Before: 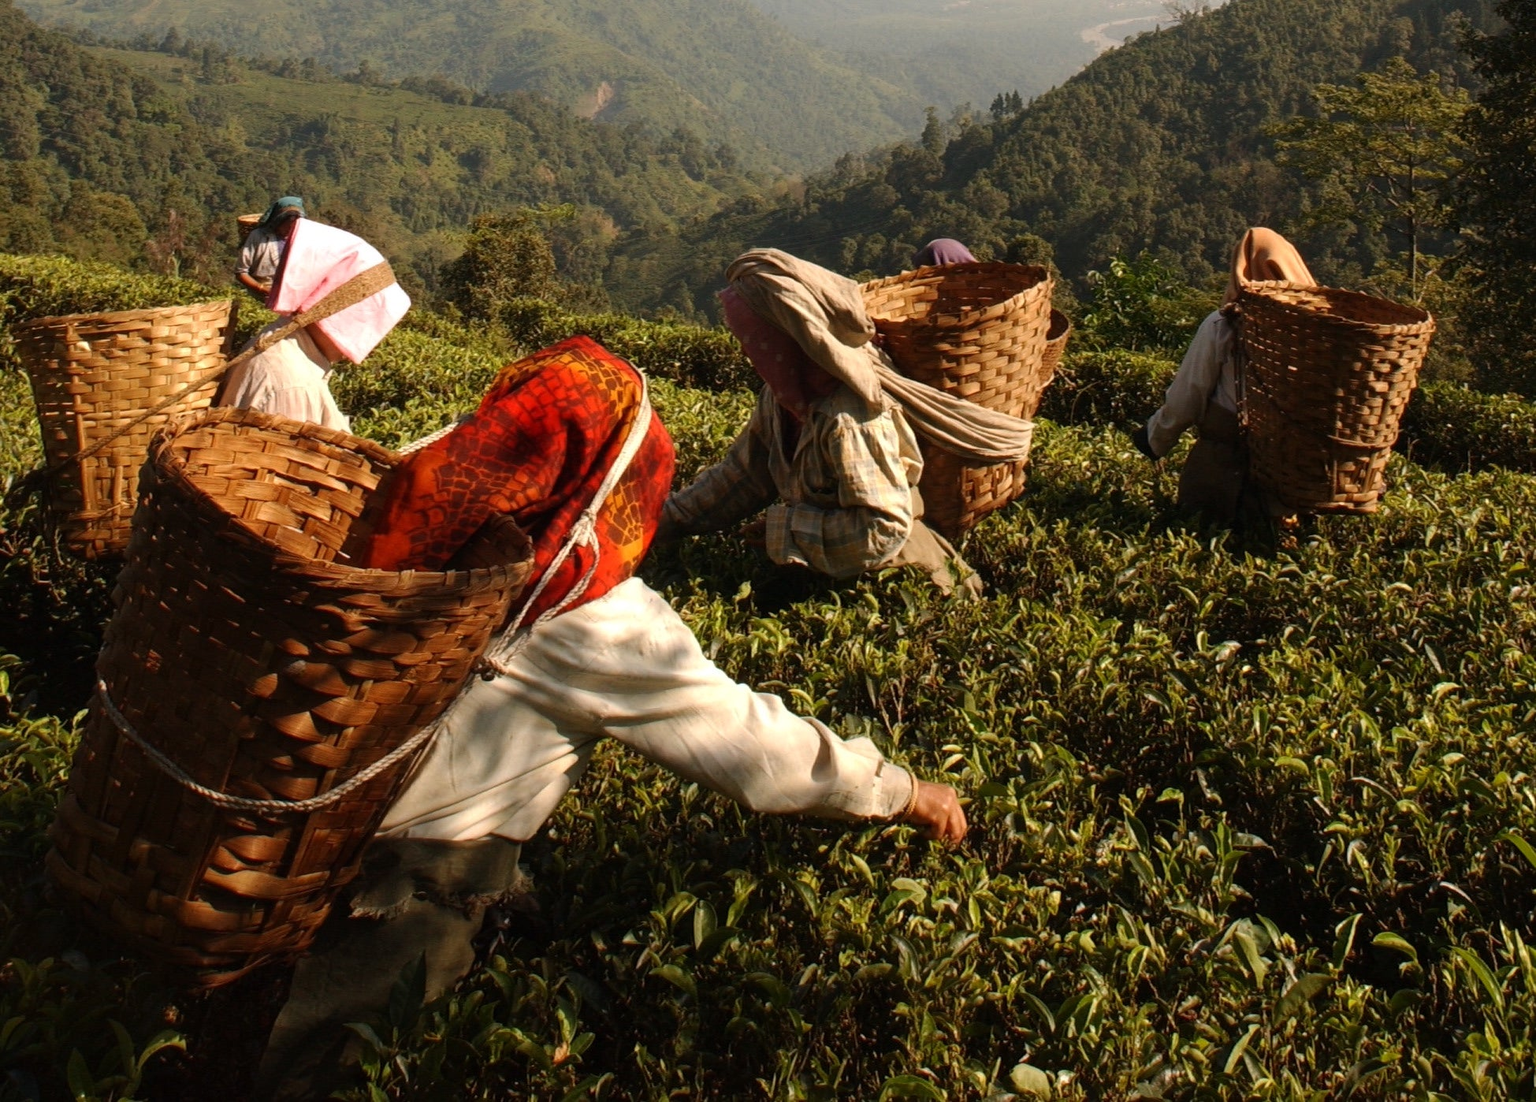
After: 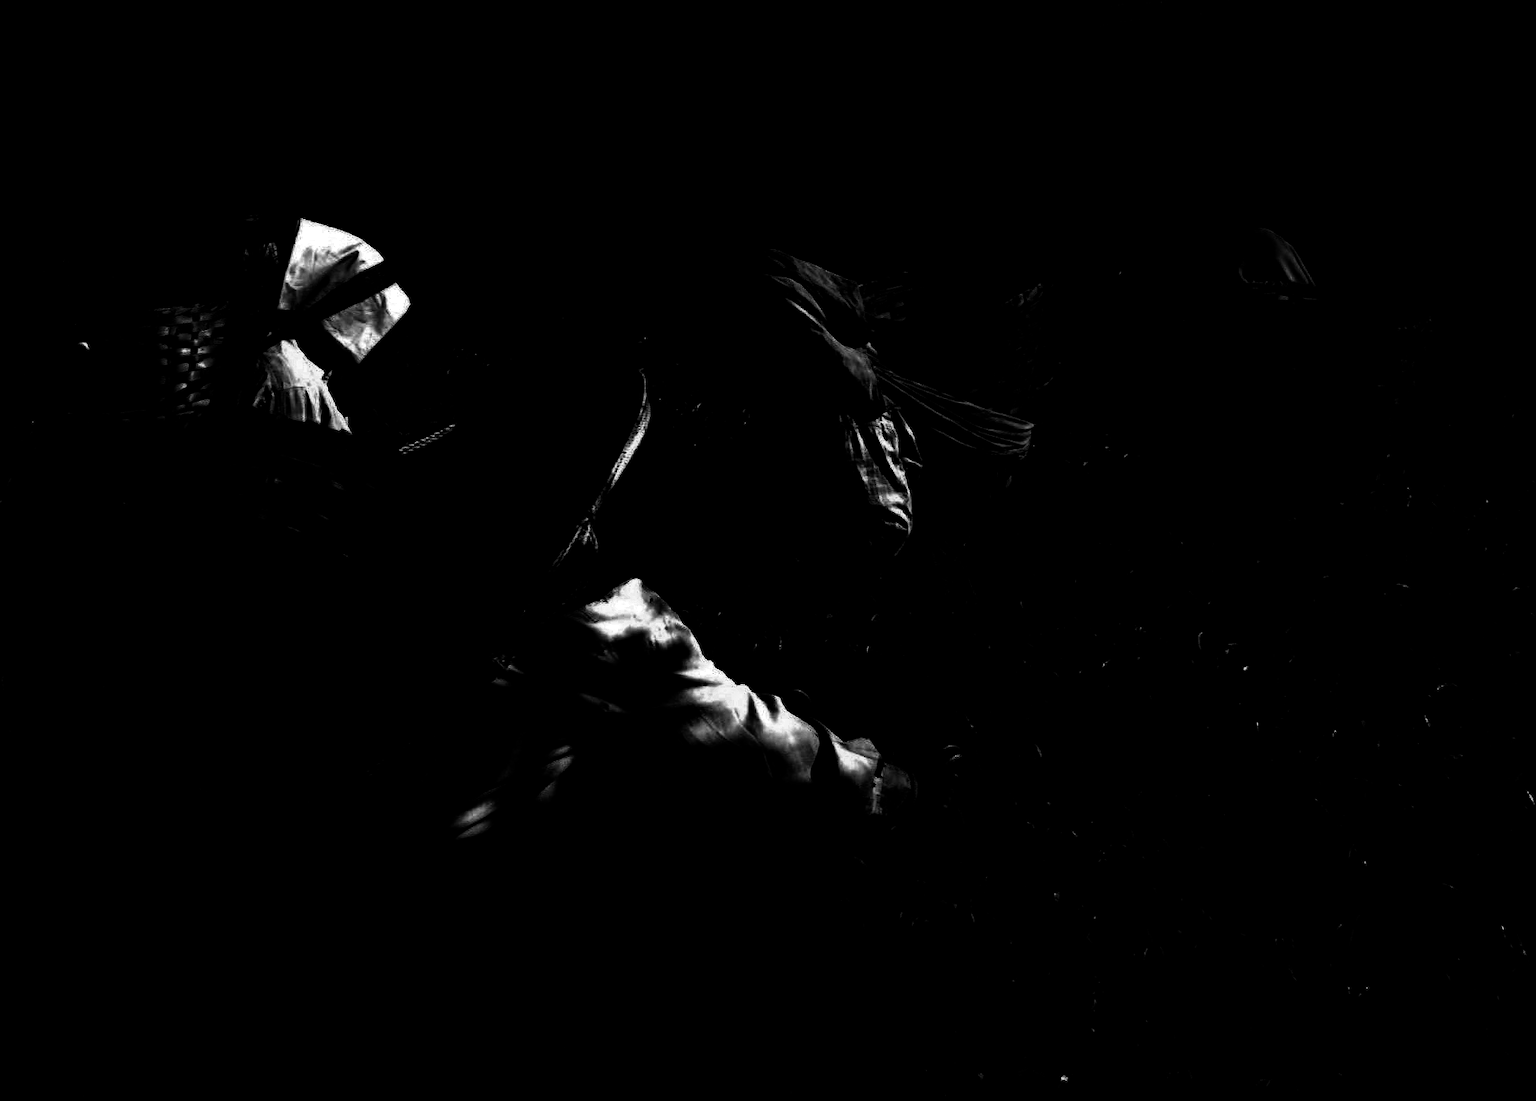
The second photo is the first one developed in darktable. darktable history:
monochrome: a 32, b 64, size 2.3
levels: levels [0.721, 0.937, 0.997]
